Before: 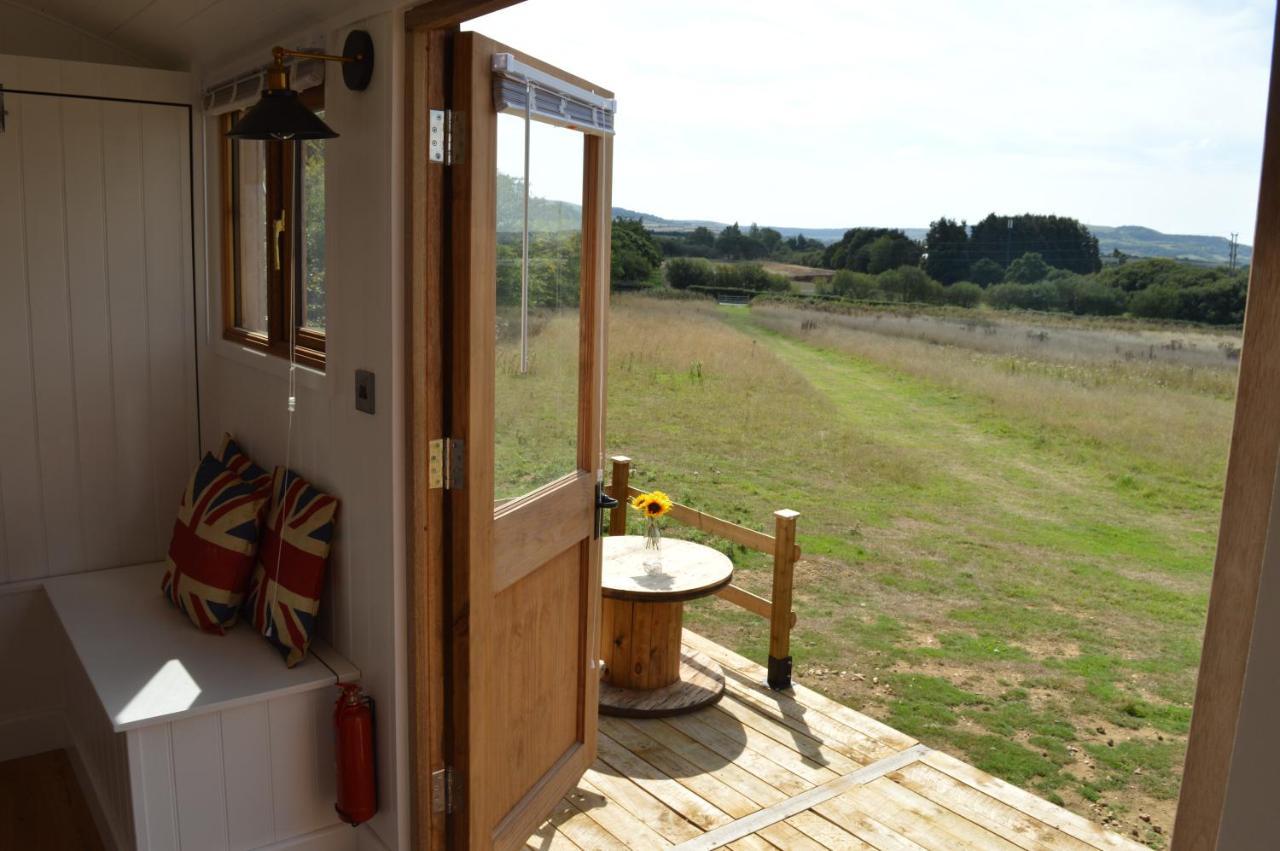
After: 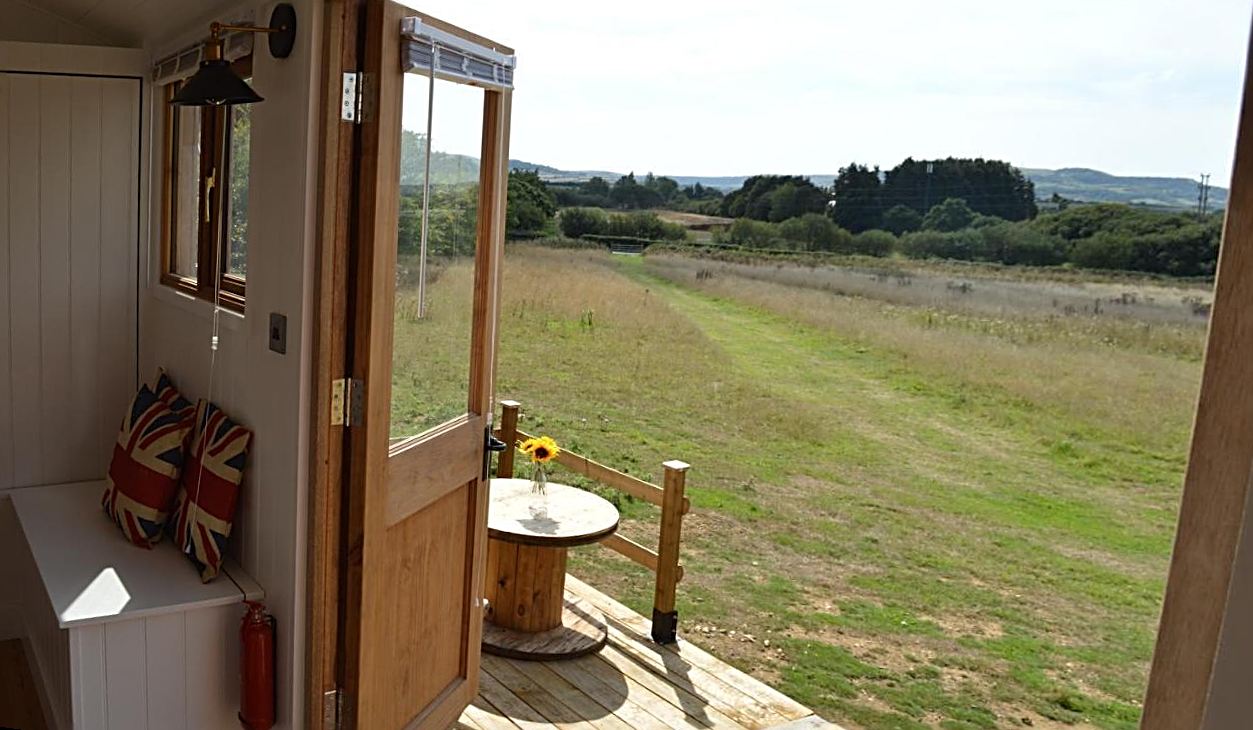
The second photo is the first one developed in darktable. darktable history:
sharpen: radius 2.584, amount 0.688
rotate and perspective: rotation 1.69°, lens shift (vertical) -0.023, lens shift (horizontal) -0.291, crop left 0.025, crop right 0.988, crop top 0.092, crop bottom 0.842
